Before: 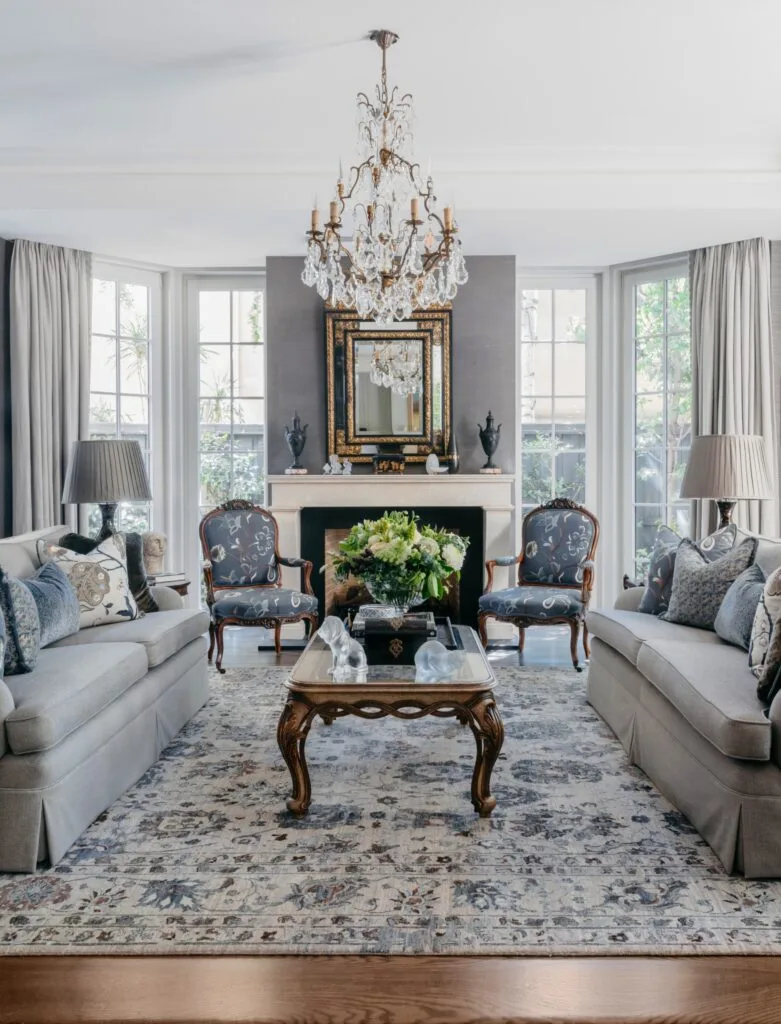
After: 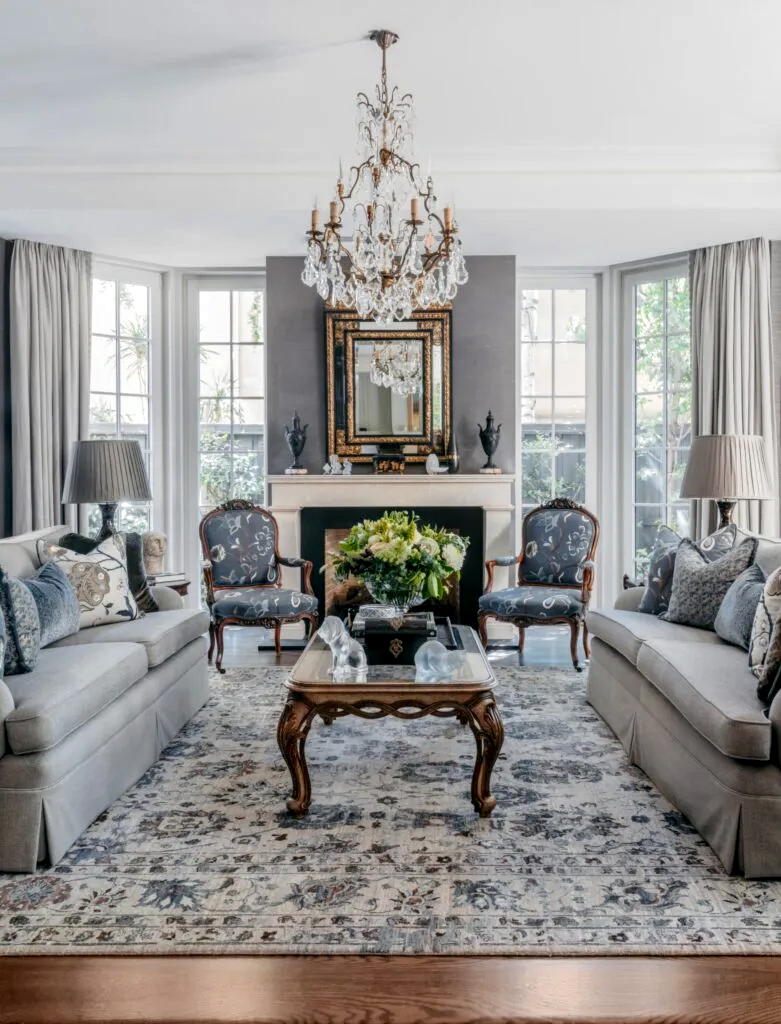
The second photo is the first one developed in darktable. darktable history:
local contrast: detail 130%
color zones: curves: ch1 [(0.235, 0.558) (0.75, 0.5)]; ch2 [(0.25, 0.462) (0.749, 0.457)]
